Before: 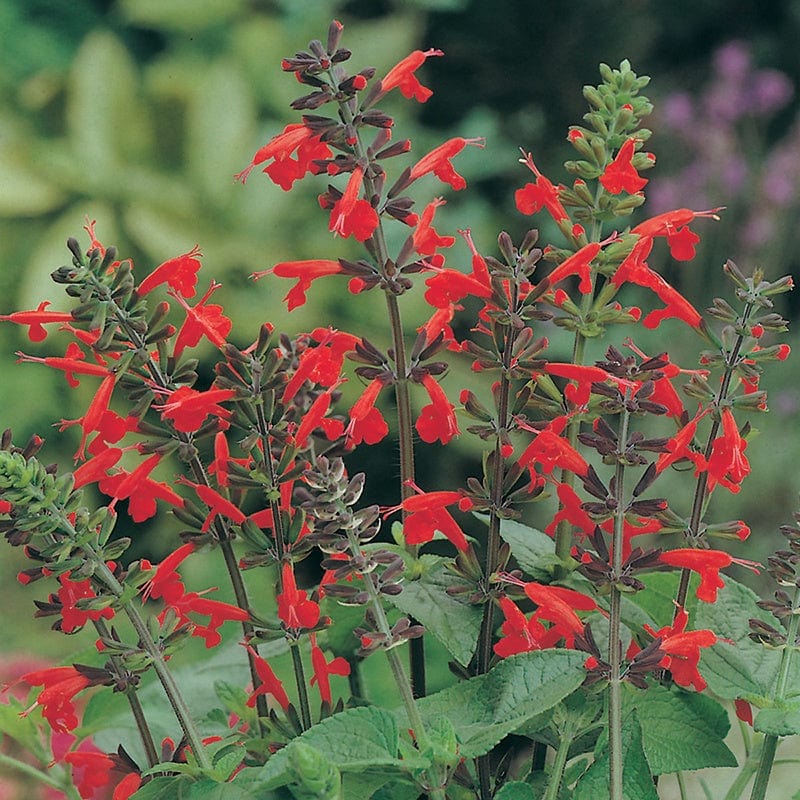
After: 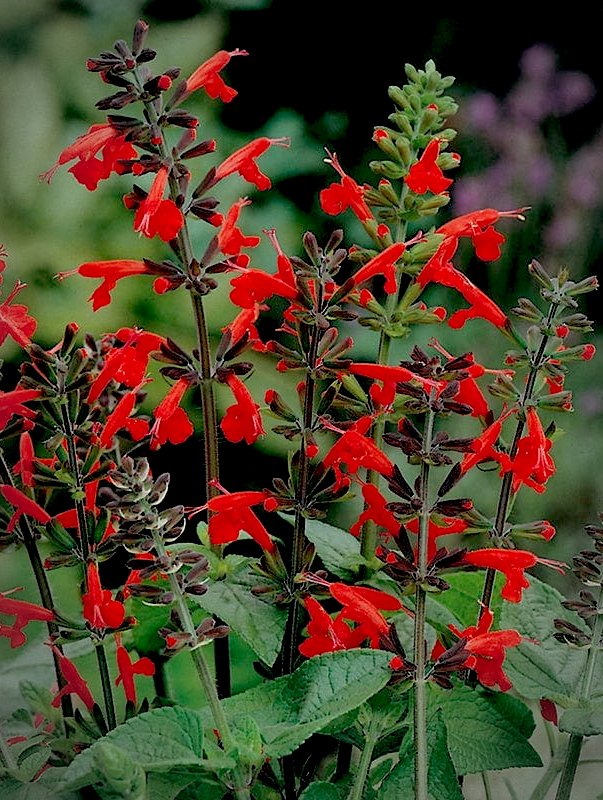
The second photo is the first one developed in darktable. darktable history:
exposure: black level correction 0.048, exposure 0.013 EV, compensate exposure bias true, compensate highlight preservation false
crop and rotate: left 24.543%
vignetting: automatic ratio true, unbound false
